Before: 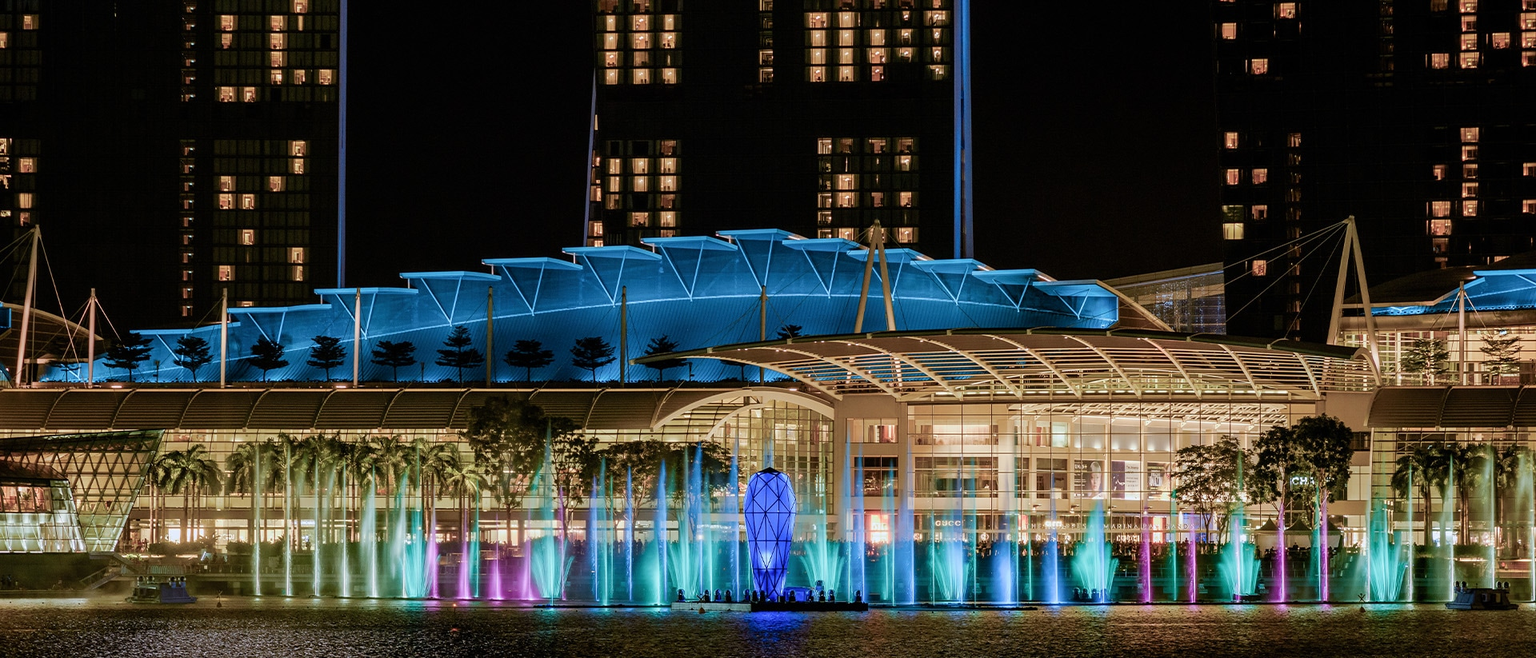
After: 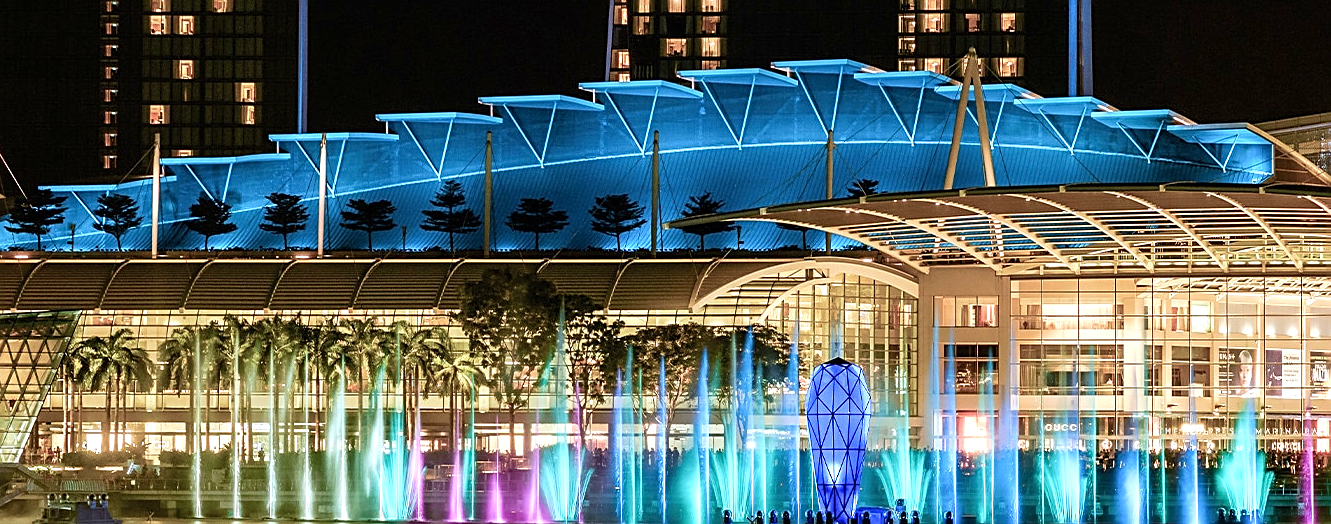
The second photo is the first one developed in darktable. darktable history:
crop: left 6.488%, top 27.668%, right 24.183%, bottom 8.656%
exposure: exposure 0.74 EV, compensate highlight preservation false
sharpen: on, module defaults
